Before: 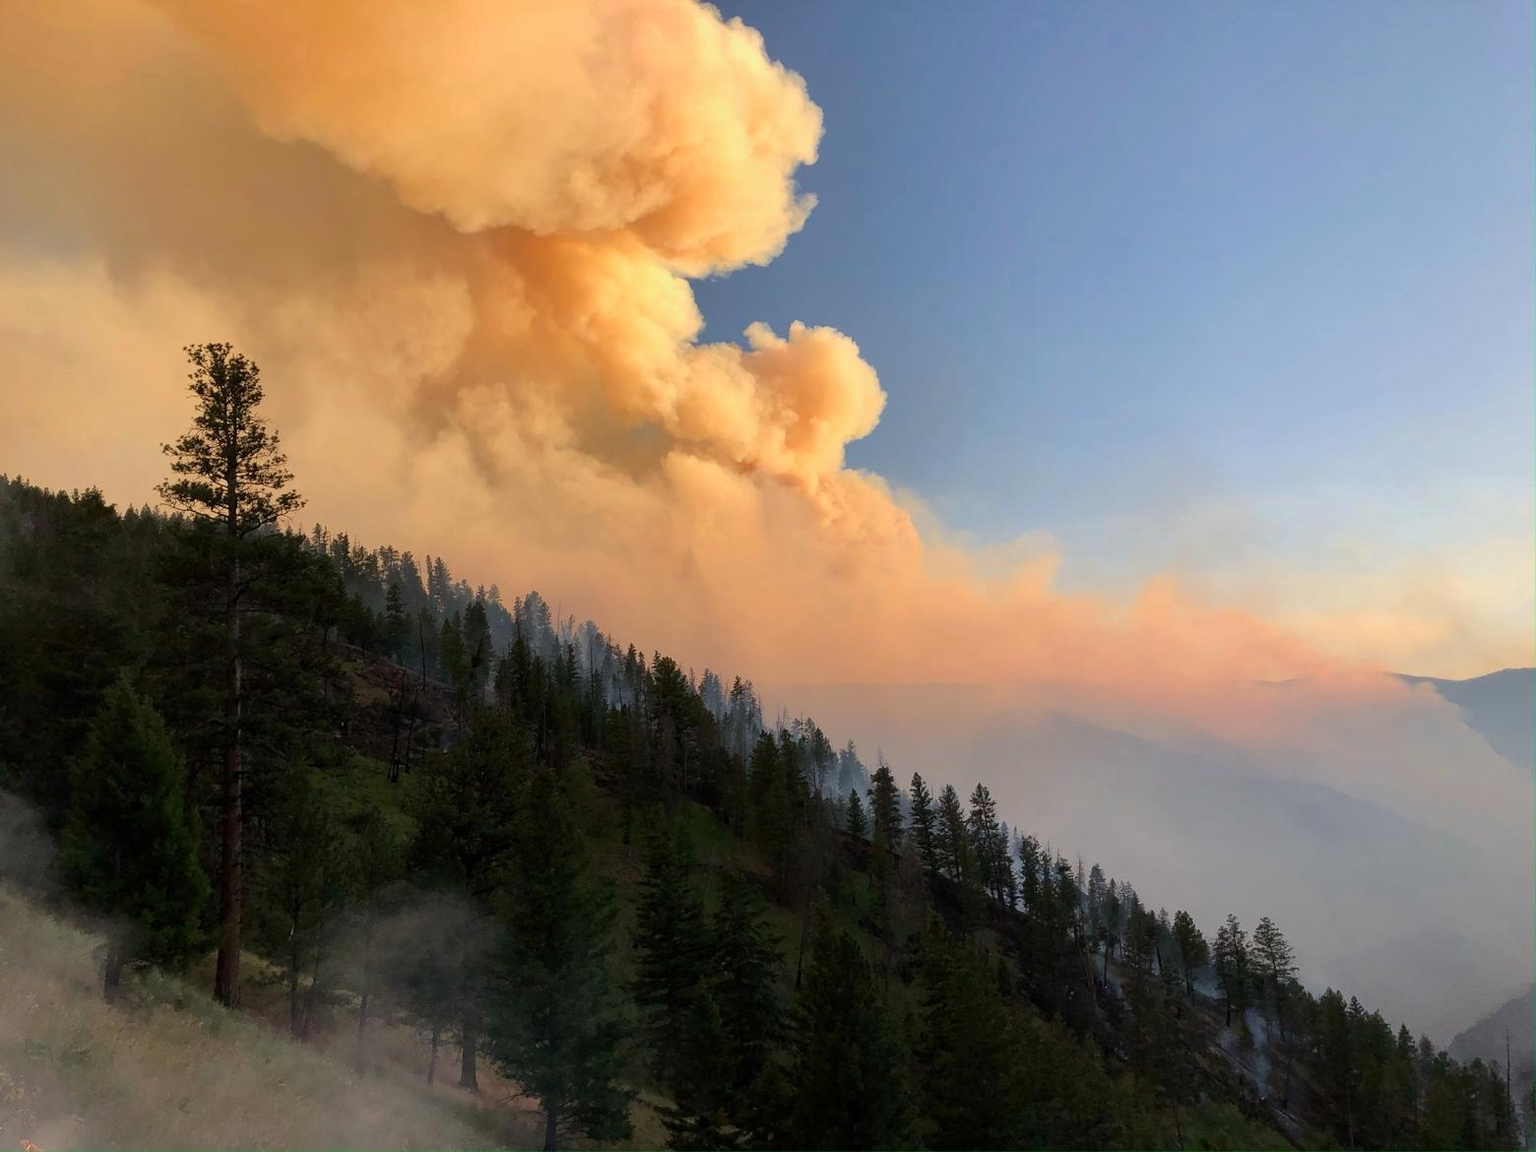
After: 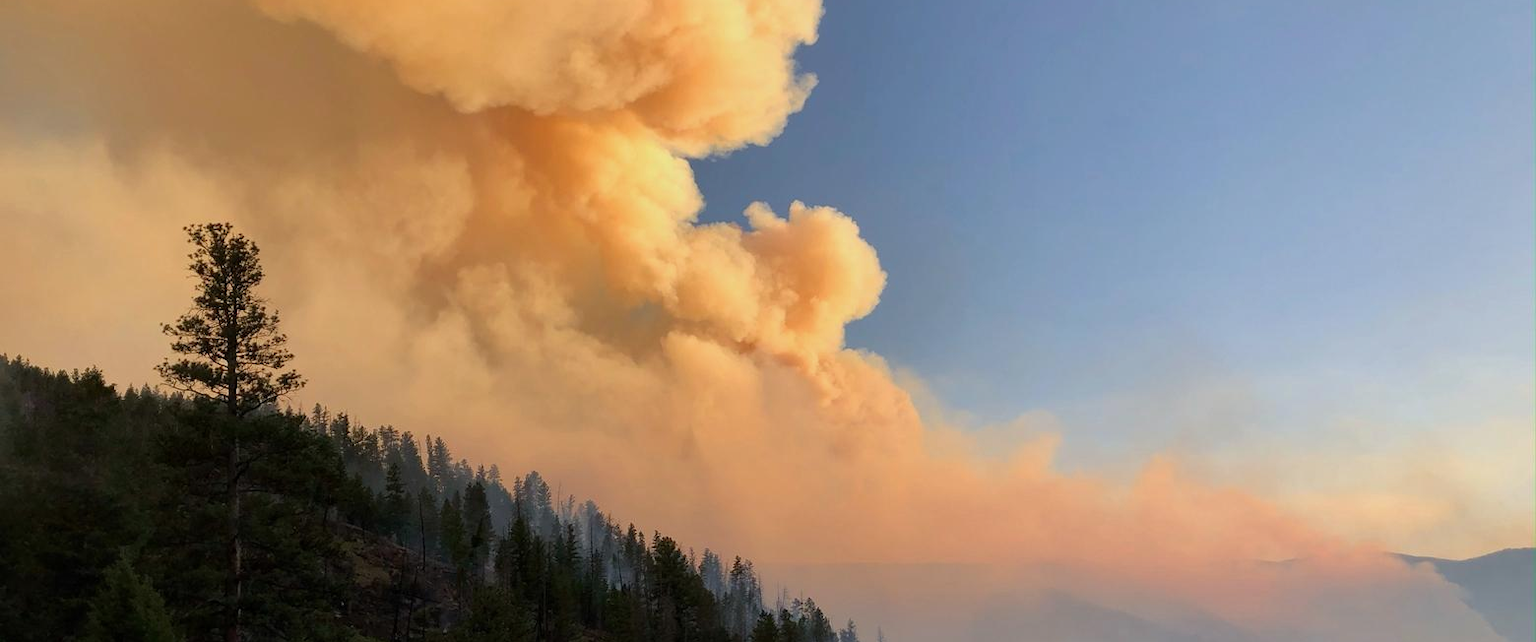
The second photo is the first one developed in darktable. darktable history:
exposure: exposure -0.15 EV, compensate exposure bias true, compensate highlight preservation false
crop and rotate: top 10.439%, bottom 33.732%
